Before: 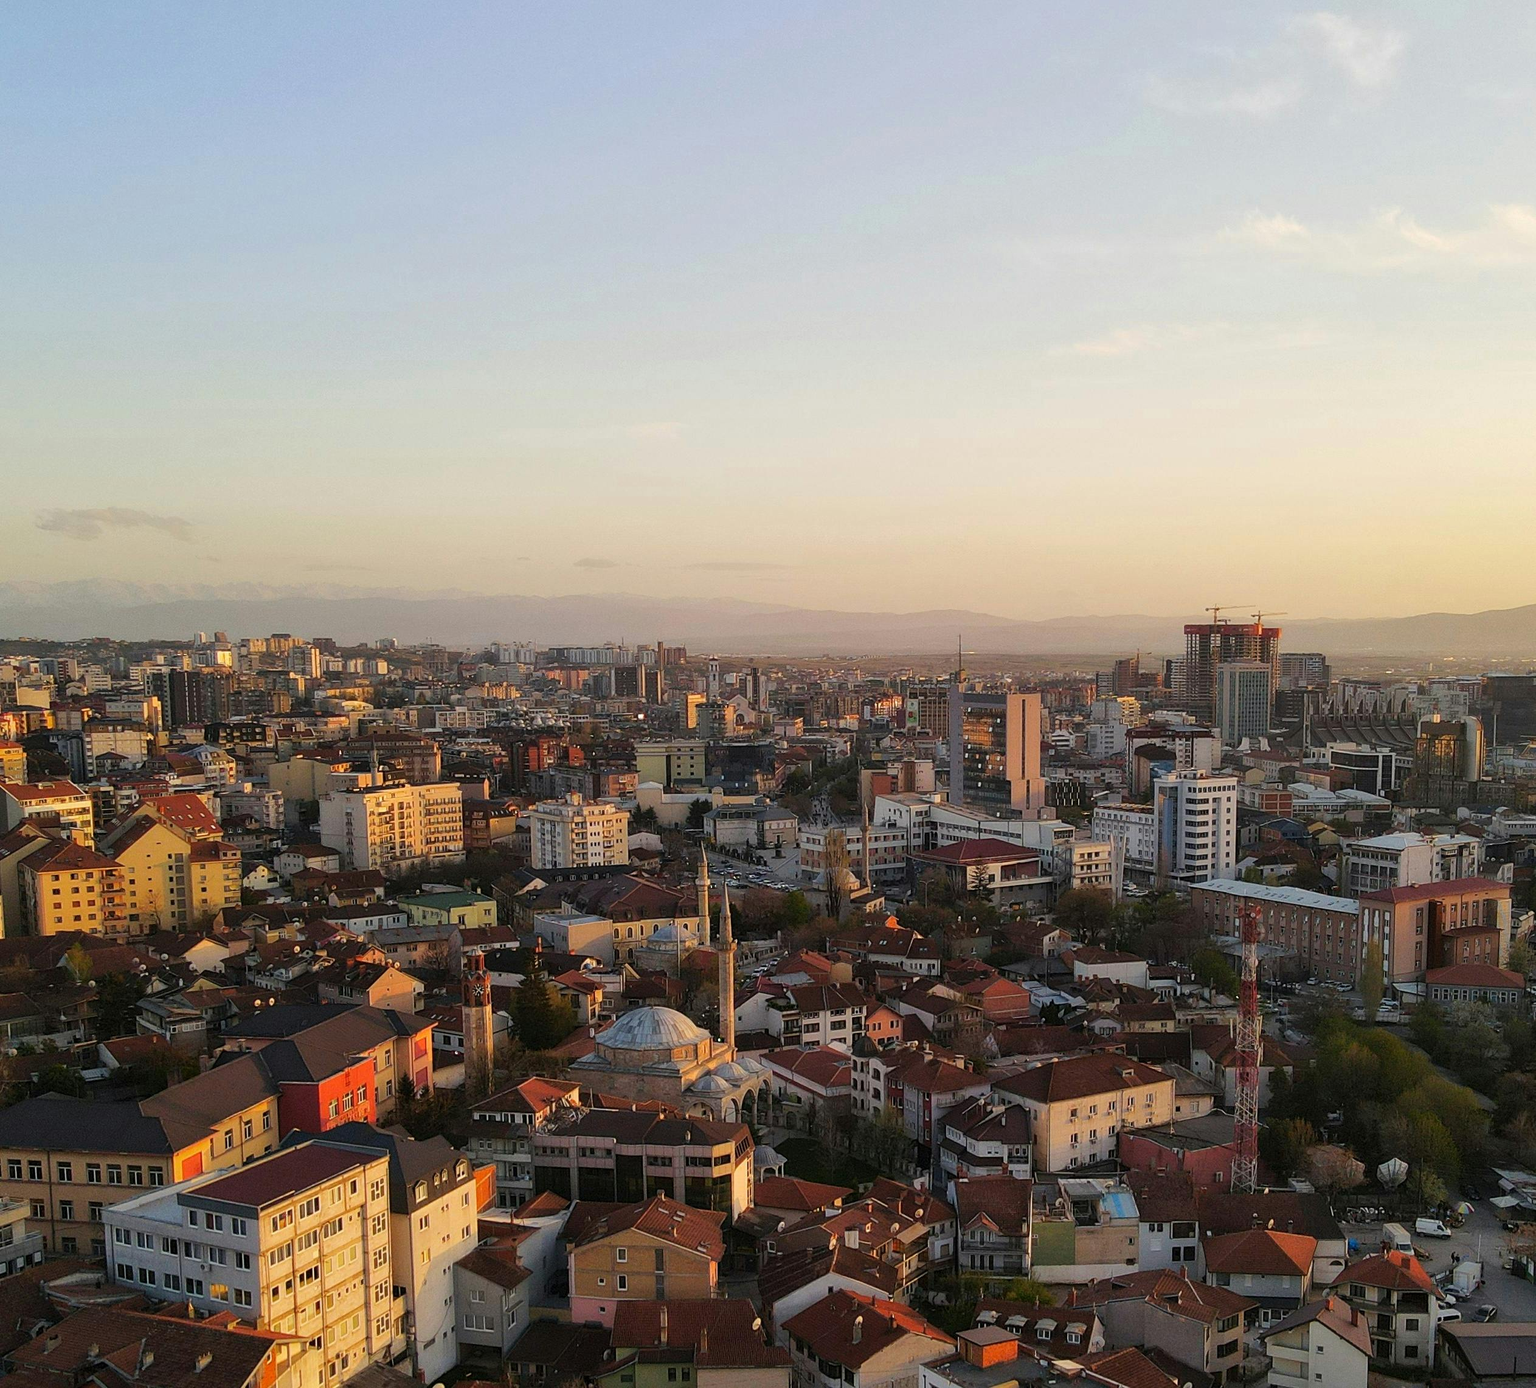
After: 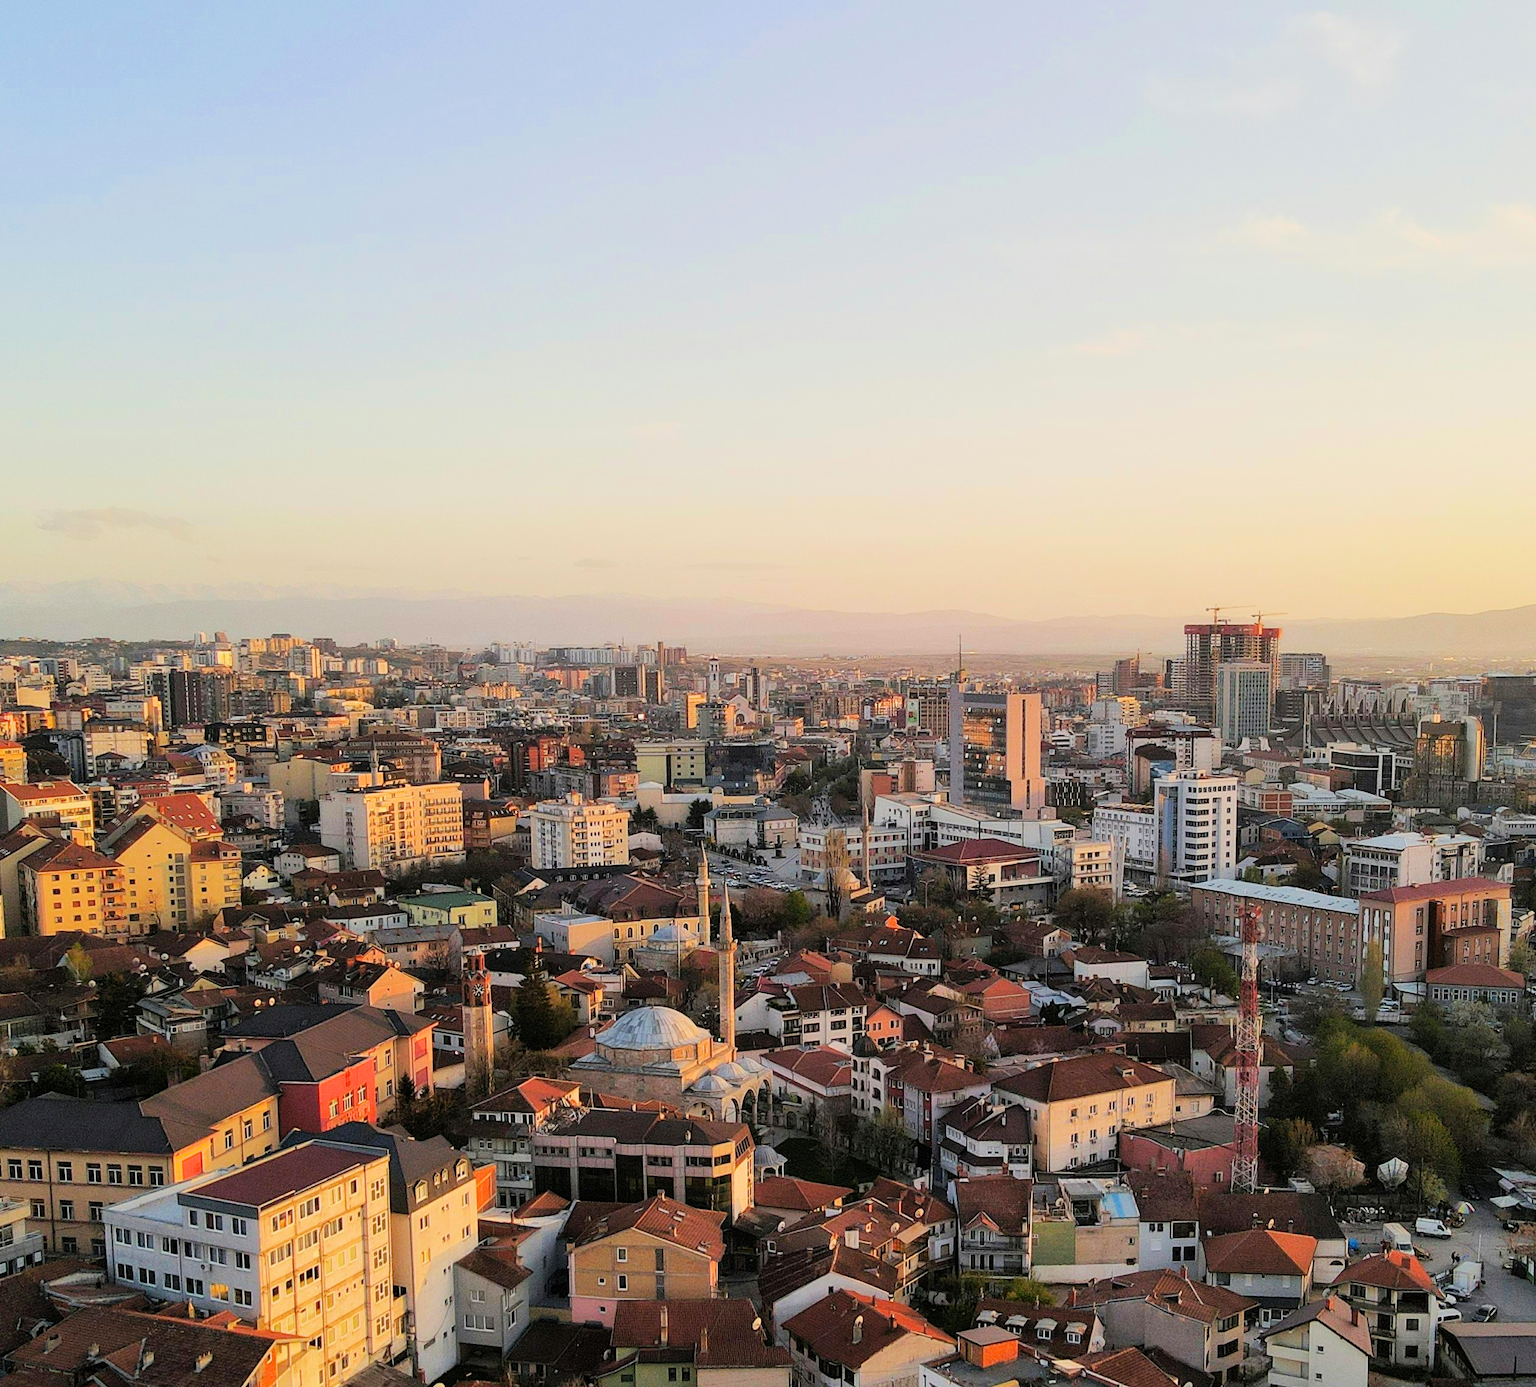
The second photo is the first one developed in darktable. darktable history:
filmic rgb: black relative exposure -7.15 EV, white relative exposure 5.36 EV, hardness 3.02, color science v6 (2022)
exposure: black level correction 0, exposure 1.1 EV, compensate highlight preservation false
